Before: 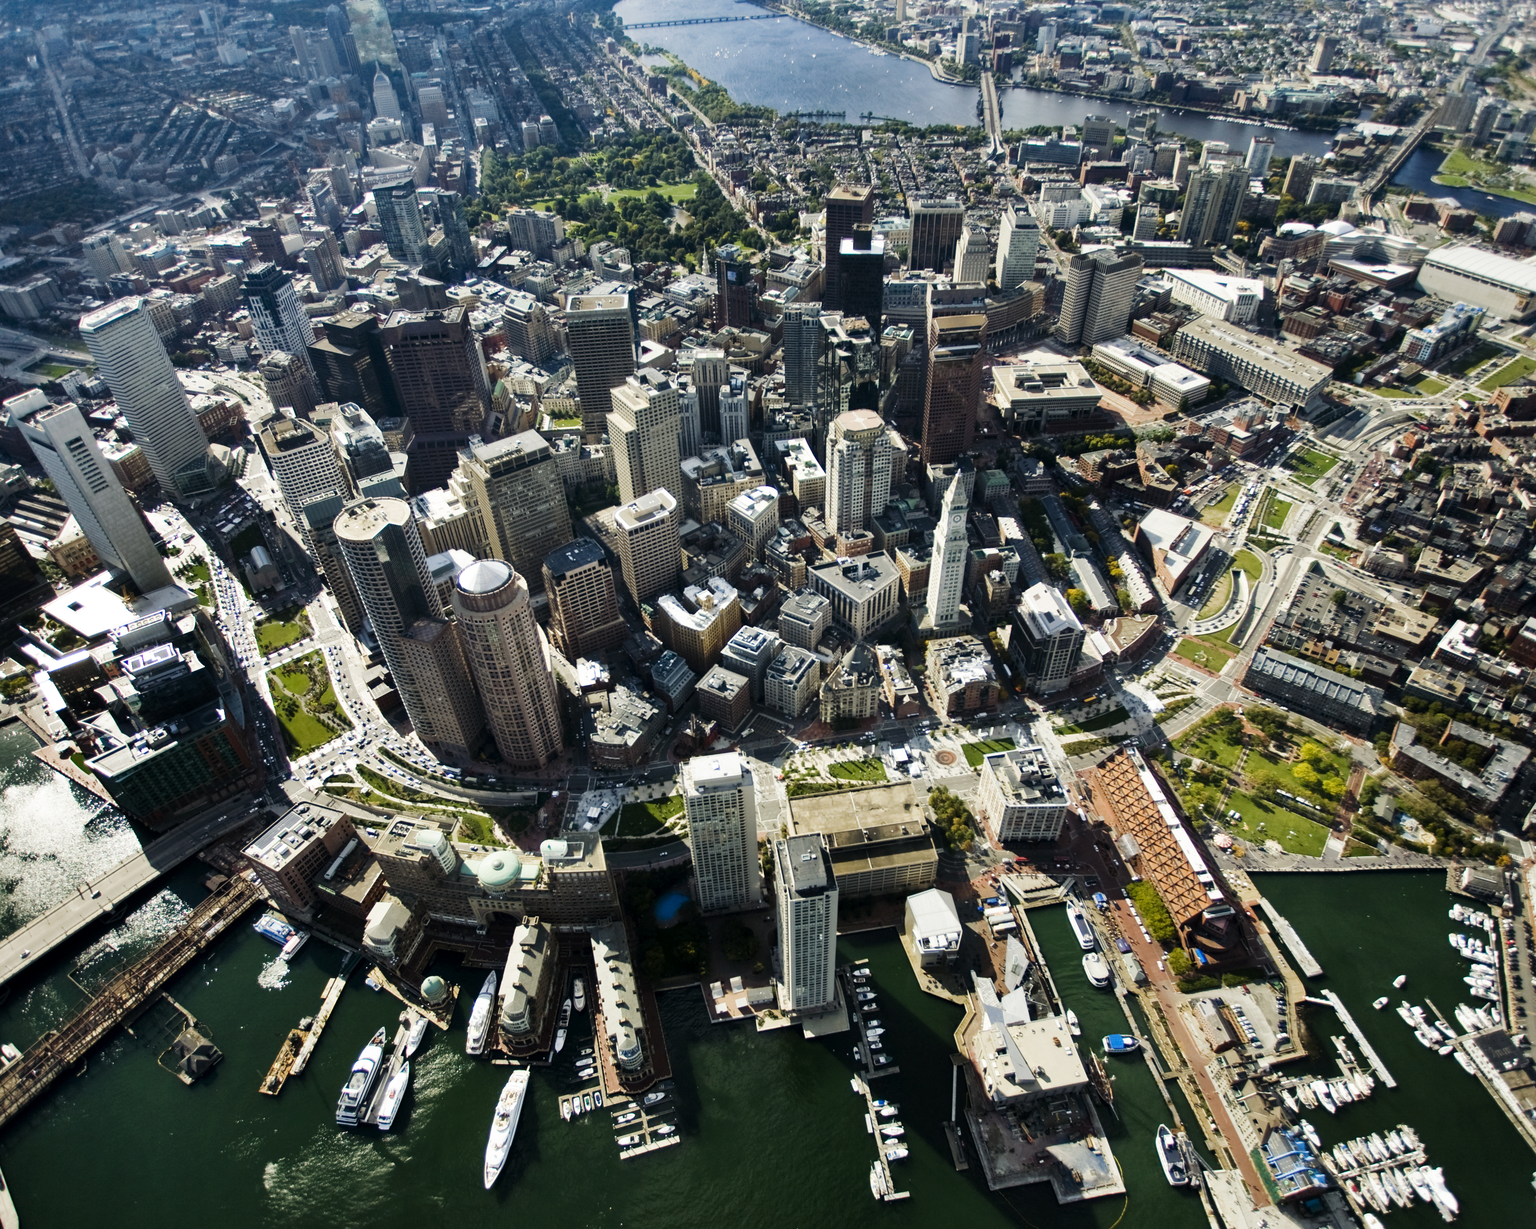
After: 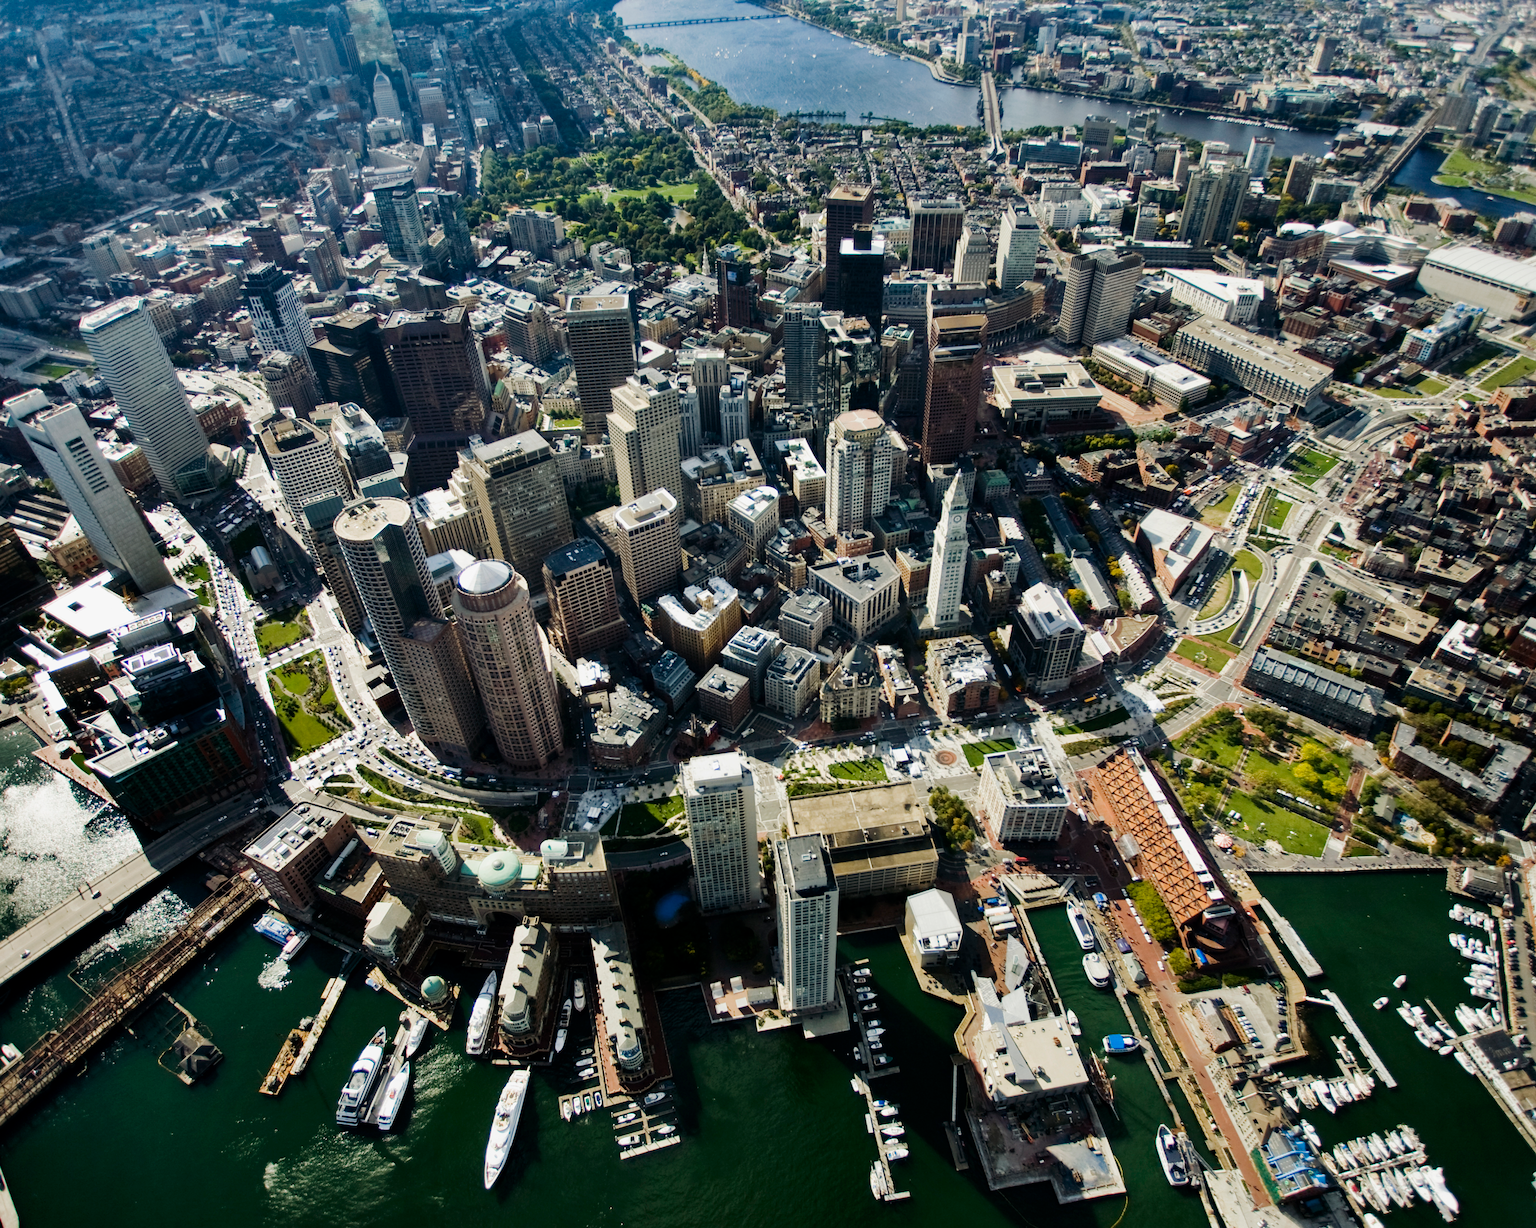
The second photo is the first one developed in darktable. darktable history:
shadows and highlights: shadows -20.57, white point adjustment -1.91, highlights -34.74
